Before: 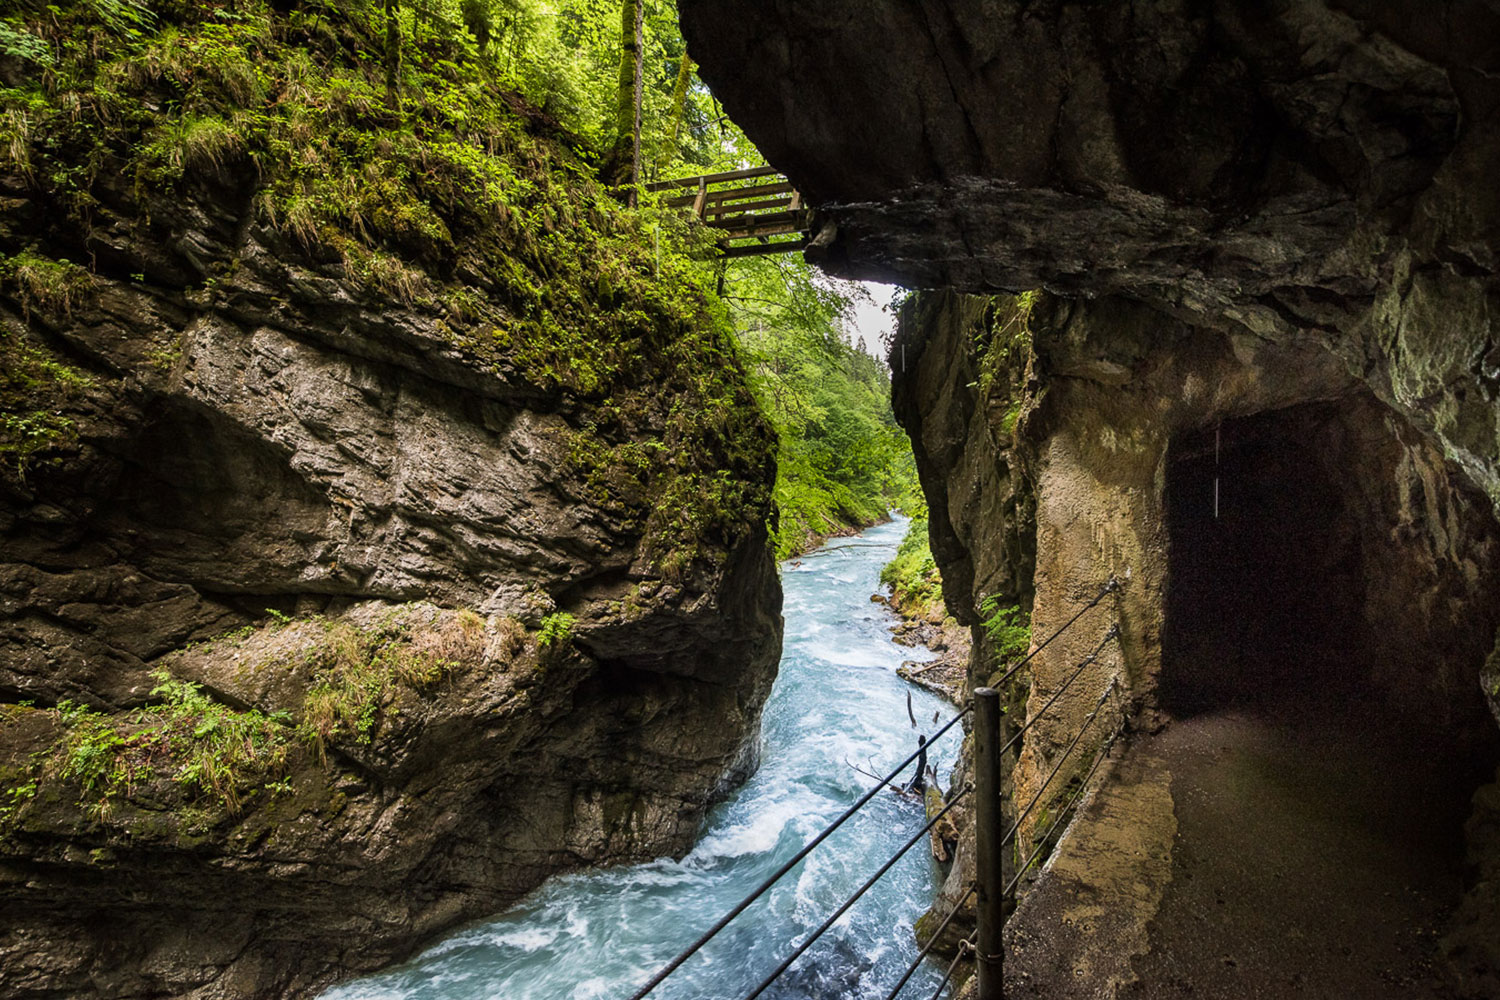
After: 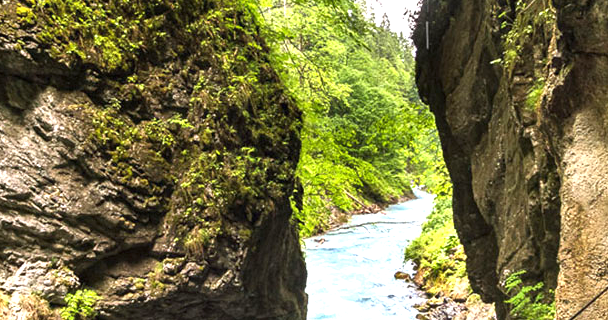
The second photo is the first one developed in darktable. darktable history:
crop: left 31.736%, top 32.354%, right 27.698%, bottom 35.552%
shadows and highlights: shadows 39.79, highlights -52.54, low approximation 0.01, soften with gaussian
exposure: black level correction 0, exposure 1.102 EV, compensate highlight preservation false
